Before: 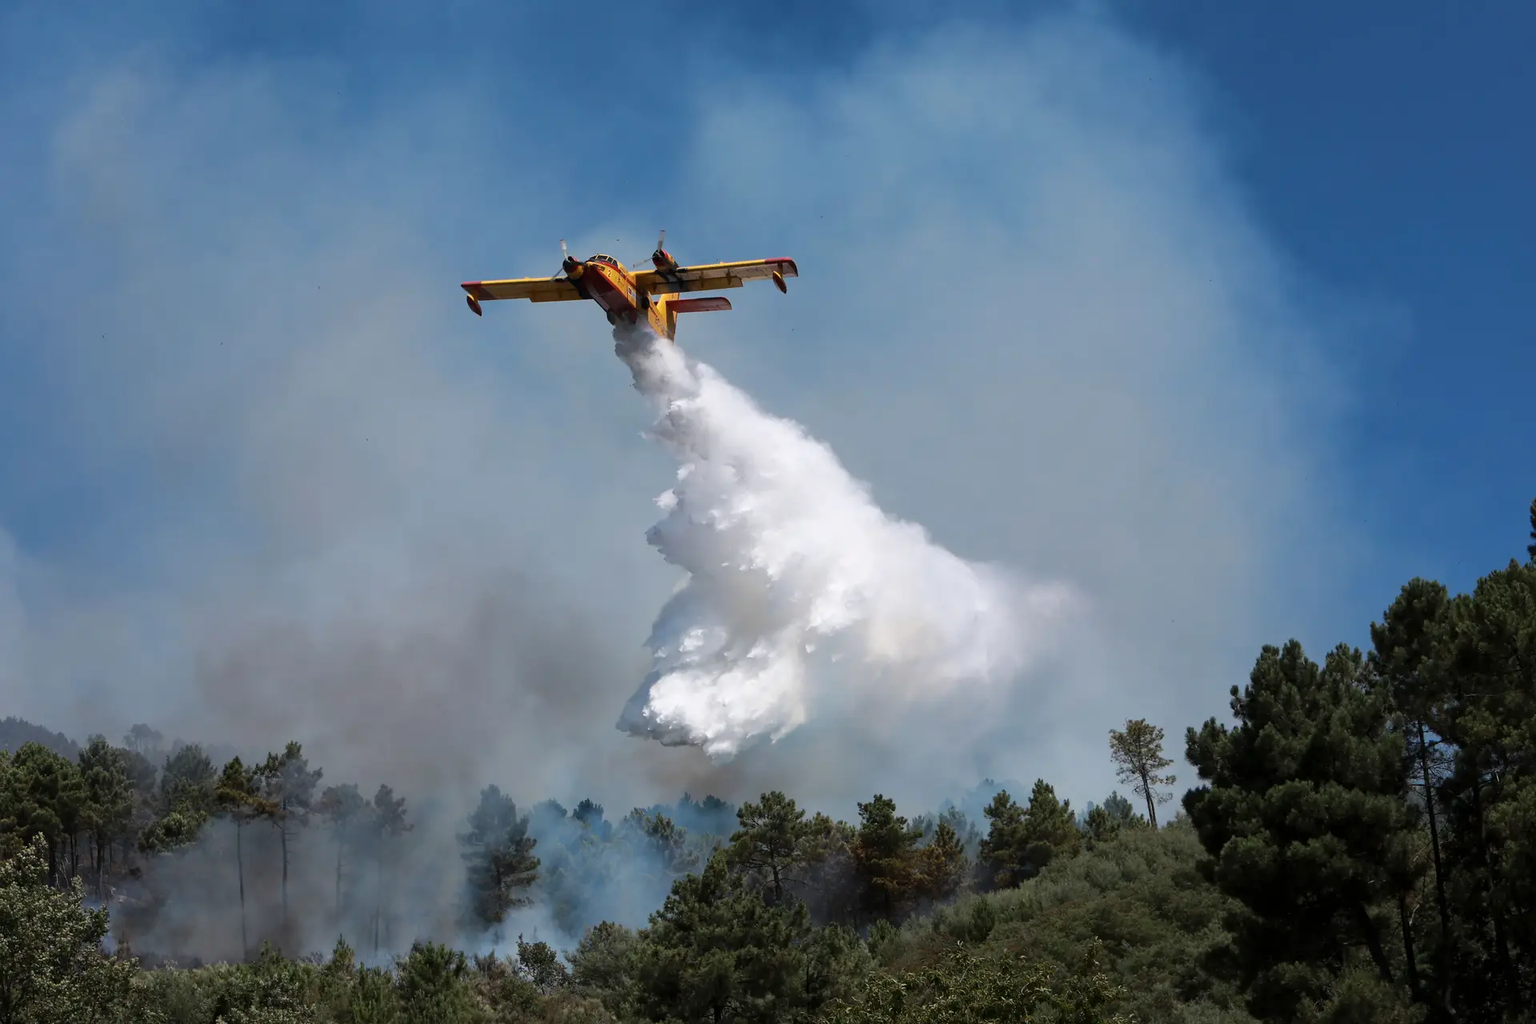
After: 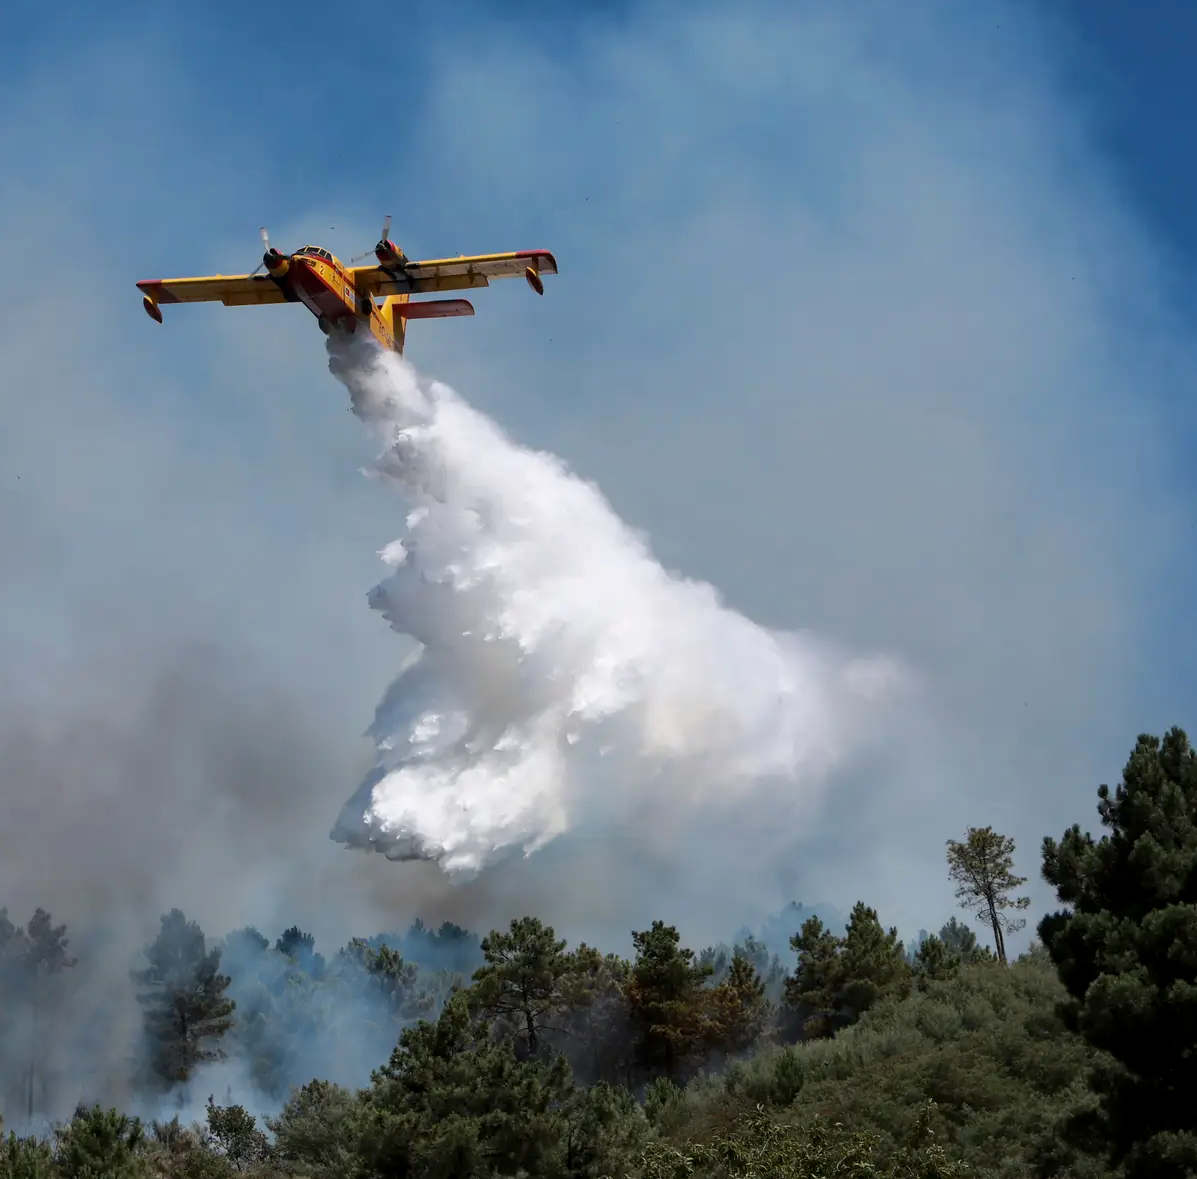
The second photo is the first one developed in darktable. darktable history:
crop and rotate: left 22.918%, top 5.629%, right 14.711%, bottom 2.247%
local contrast: highlights 61%, shadows 106%, detail 107%, midtone range 0.529
white balance: emerald 1
vibrance: on, module defaults
